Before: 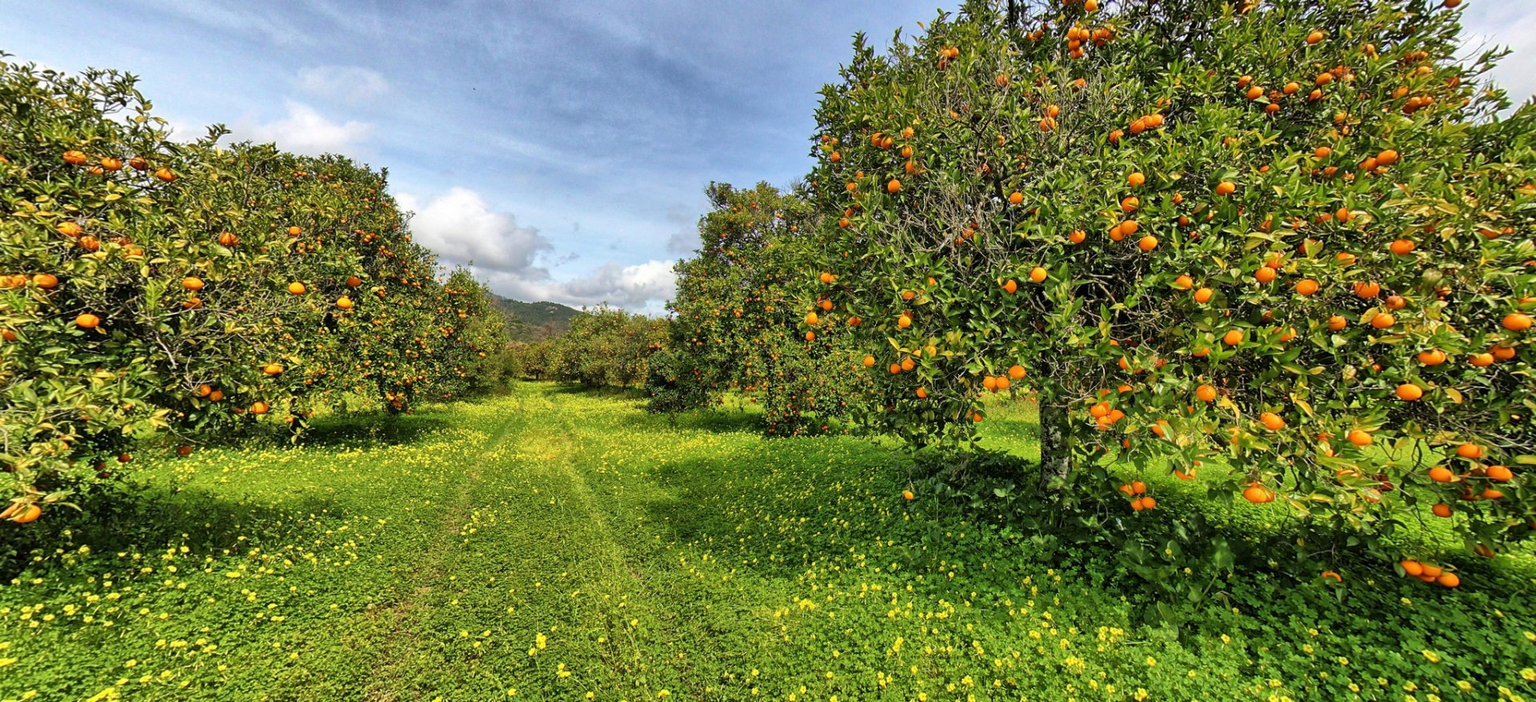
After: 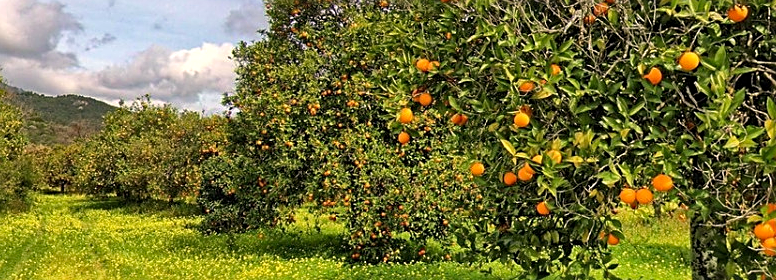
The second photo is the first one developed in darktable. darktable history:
haze removal: strength 0.29, distance 0.25, compatibility mode true, adaptive false
crop: left 31.751%, top 32.172%, right 27.8%, bottom 35.83%
color correction: highlights a* 5.81, highlights b* 4.84
sharpen: on, module defaults
